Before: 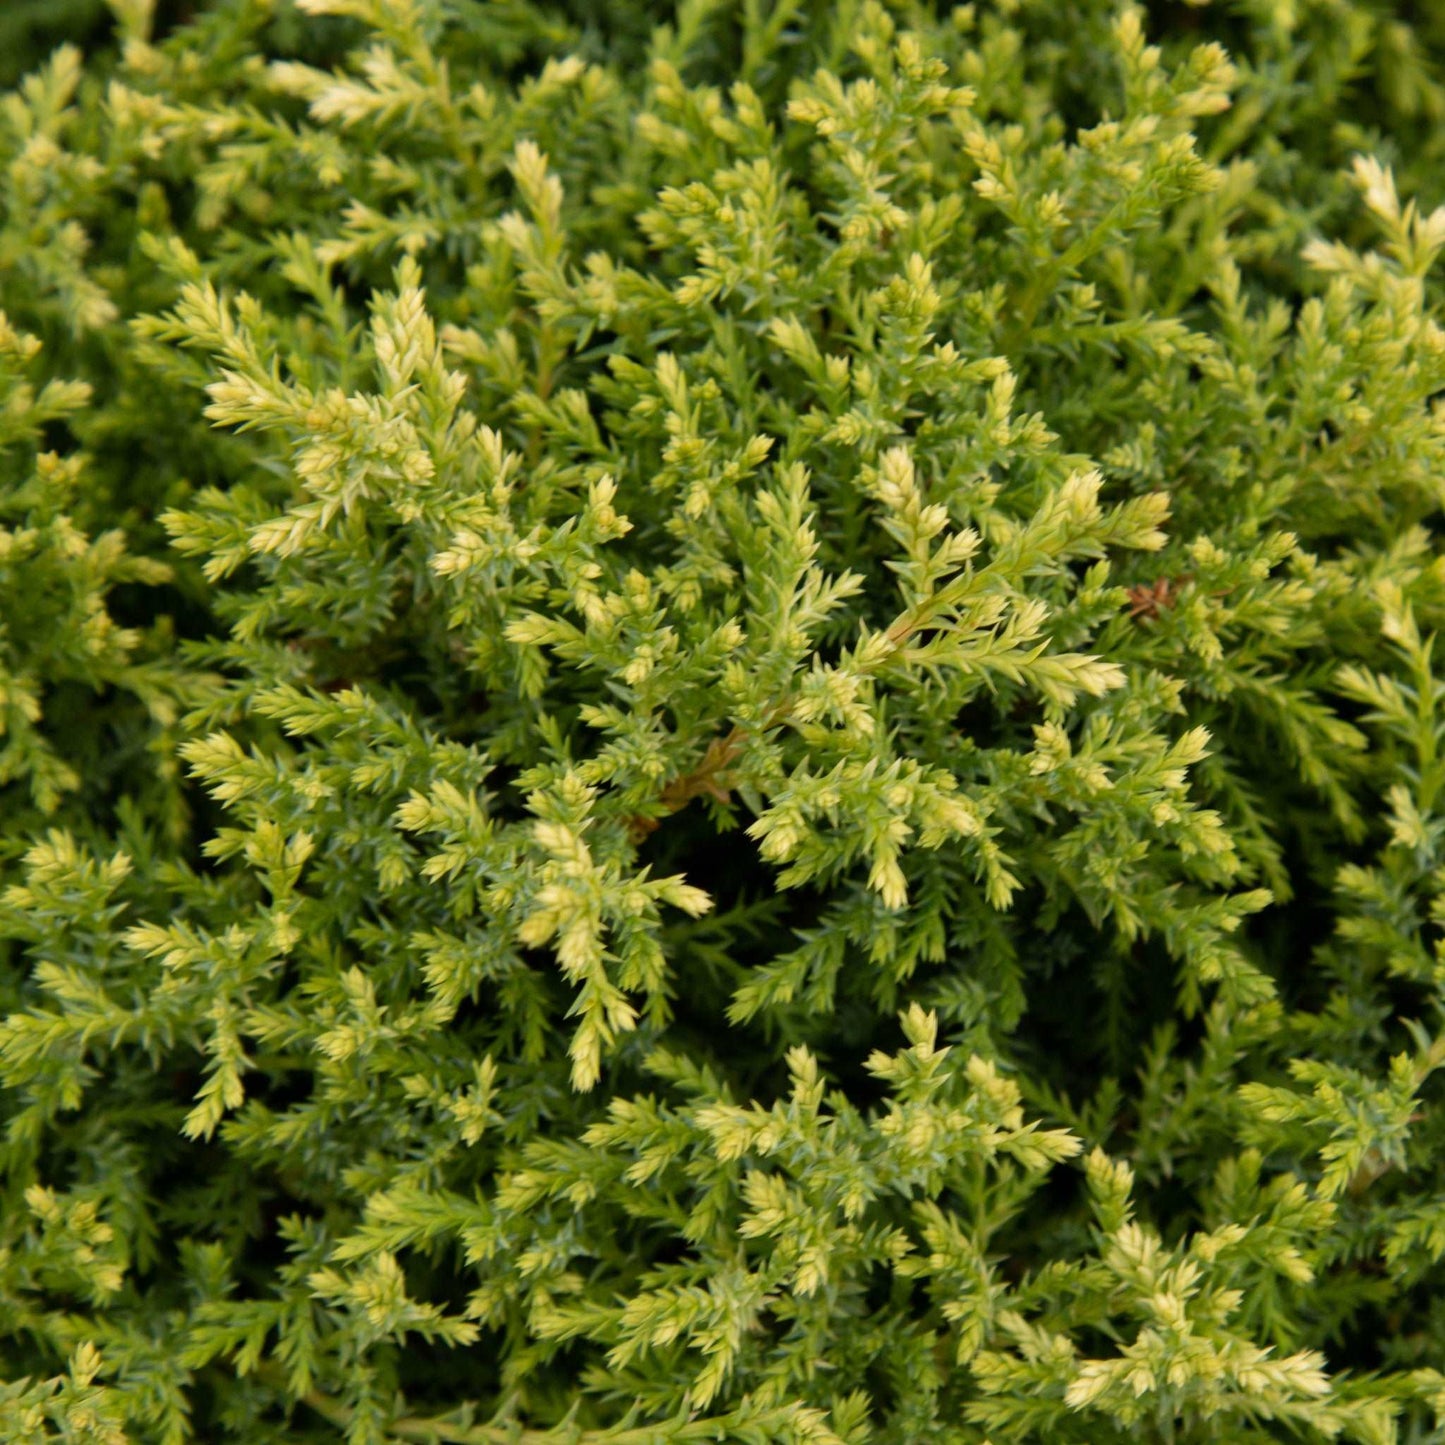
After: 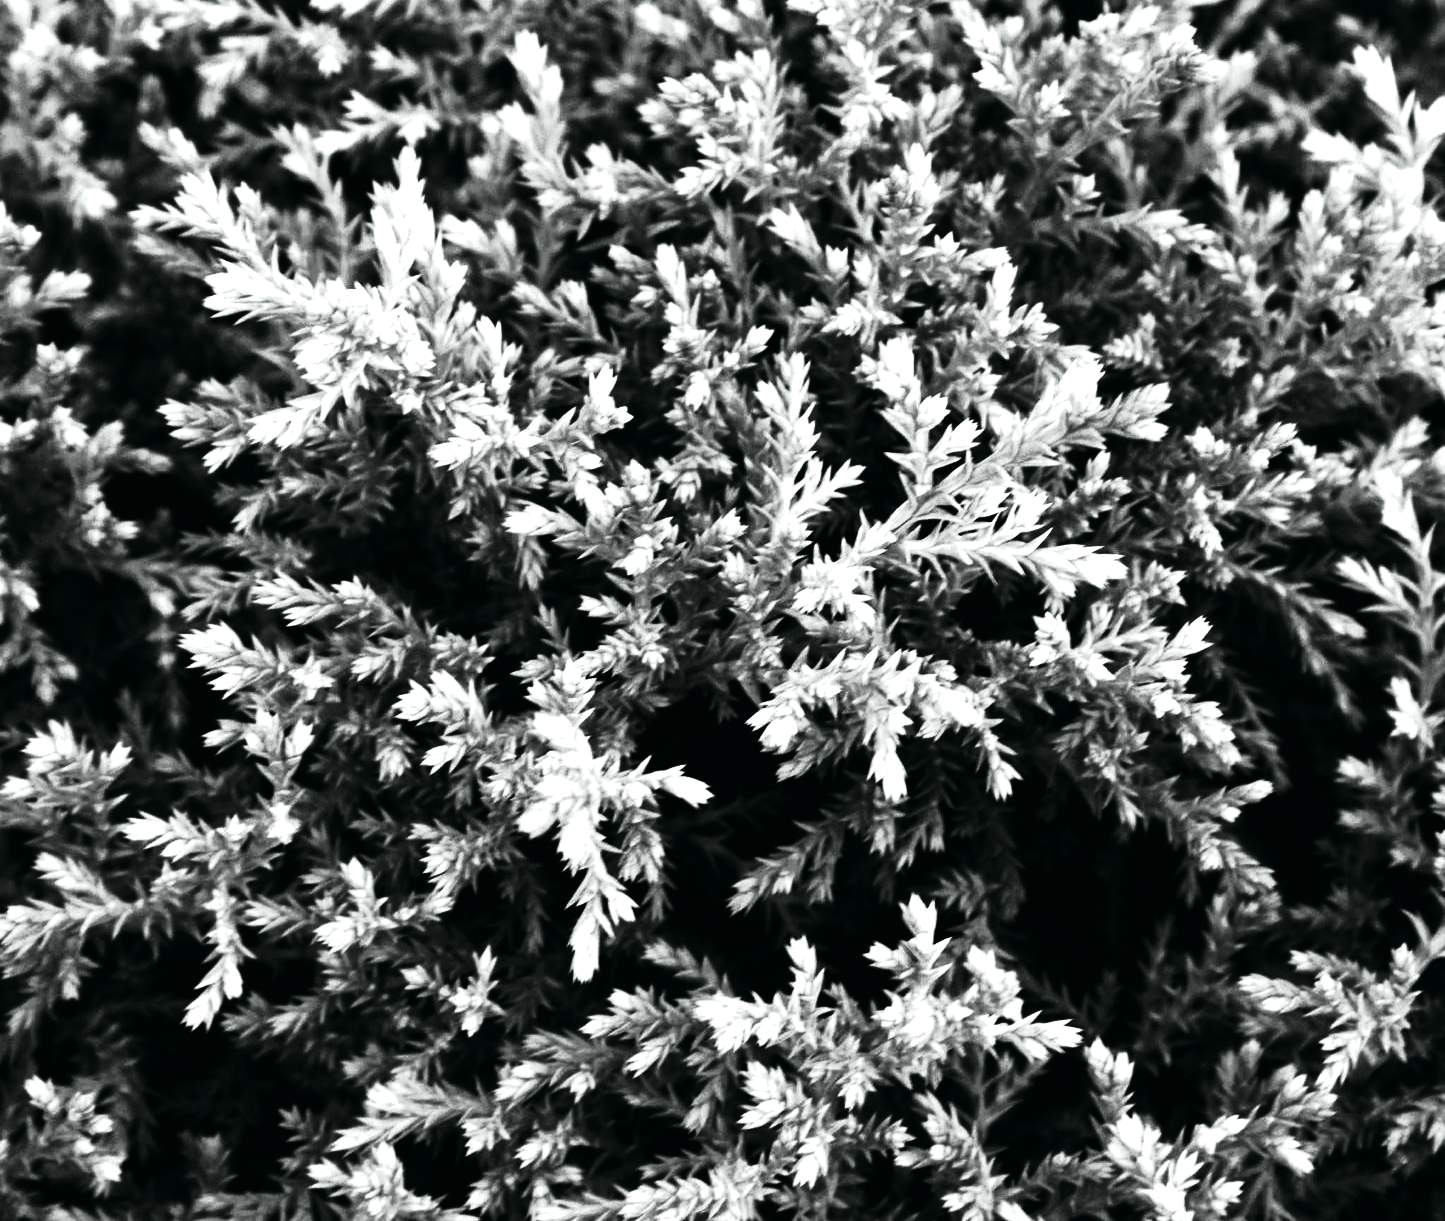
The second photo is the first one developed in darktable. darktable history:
exposure: black level correction -0.002, exposure 1.345 EV, compensate highlight preservation false
contrast brightness saturation: contrast 0.016, brightness -0.98, saturation -0.985
crop: top 7.6%, bottom 7.882%
tone curve: curves: ch0 [(0, 0.008) (0.081, 0.044) (0.177, 0.123) (0.283, 0.253) (0.416, 0.449) (0.495, 0.524) (0.661, 0.756) (0.796, 0.859) (1, 0.951)]; ch1 [(0, 0) (0.161, 0.092) (0.35, 0.33) (0.392, 0.392) (0.427, 0.426) (0.479, 0.472) (0.505, 0.5) (0.521, 0.524) (0.567, 0.564) (0.583, 0.588) (0.625, 0.627) (0.678, 0.733) (1, 1)]; ch2 [(0, 0) (0.346, 0.362) (0.404, 0.427) (0.502, 0.499) (0.531, 0.523) (0.544, 0.561) (0.58, 0.59) (0.629, 0.642) (0.717, 0.678) (1, 1)], color space Lab, independent channels, preserve colors none
